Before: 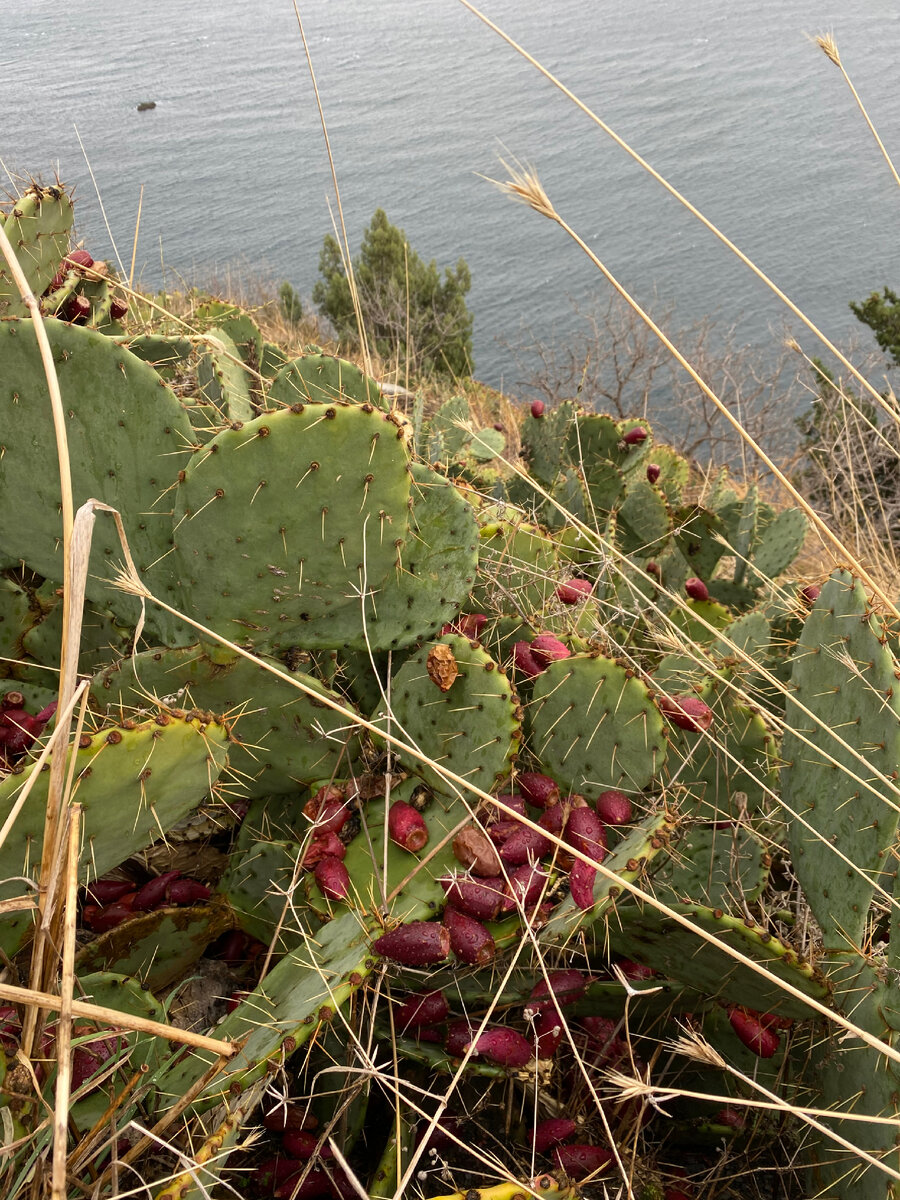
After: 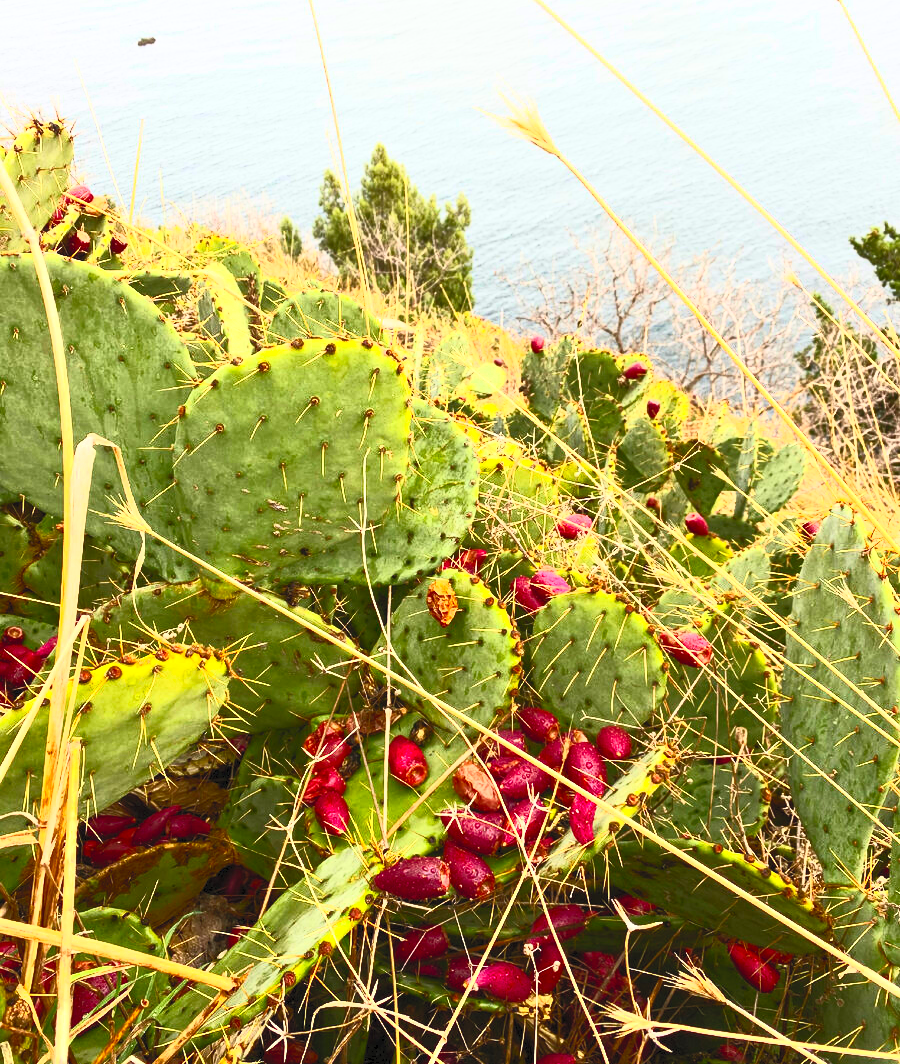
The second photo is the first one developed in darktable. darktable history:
crop and rotate: top 5.491%, bottom 5.812%
color correction: highlights a* -0.094, highlights b* 0.081
contrast brightness saturation: contrast 0.984, brightness 0.988, saturation 0.997
tone equalizer: on, module defaults
